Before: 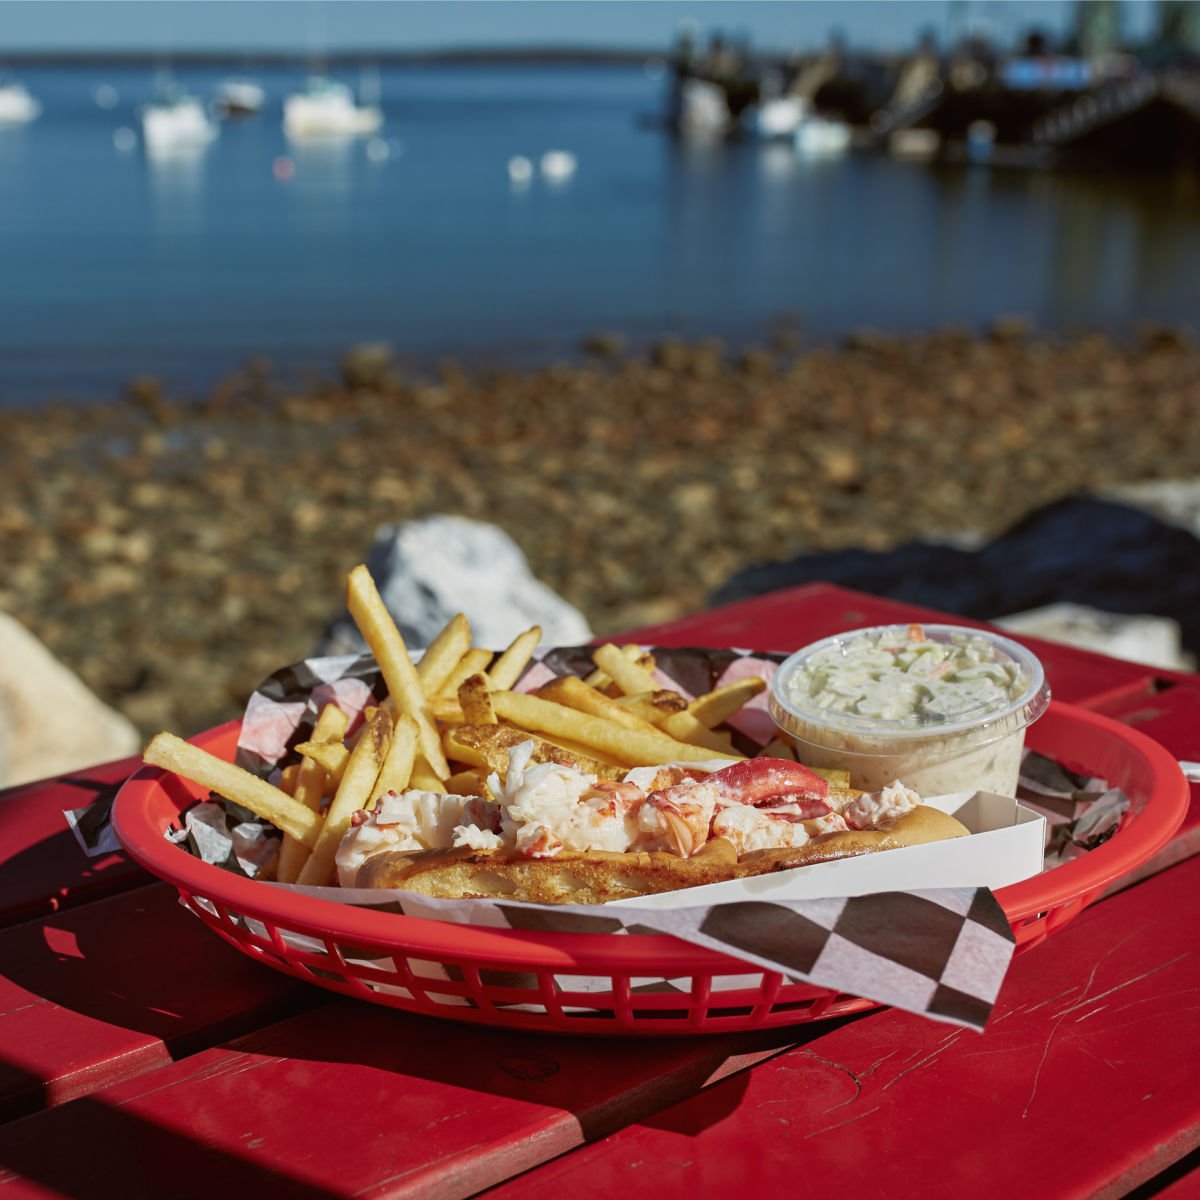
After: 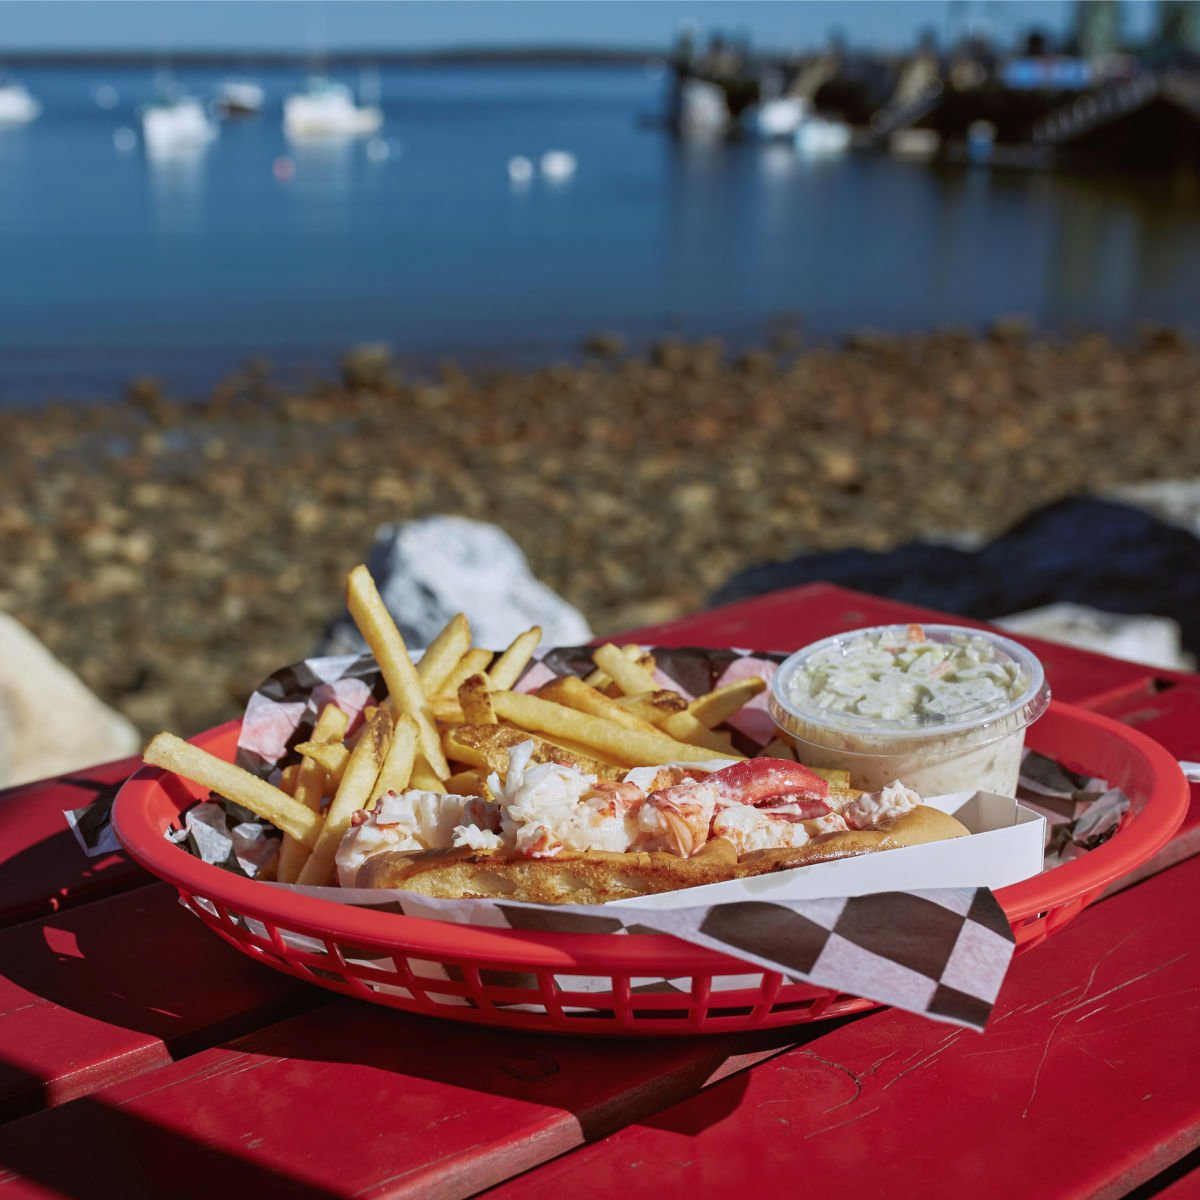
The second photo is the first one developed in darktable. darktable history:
local contrast: mode bilateral grid, contrast 100, coarseness 99, detail 96%, midtone range 0.2
color calibration: illuminant as shot in camera, x 0.358, y 0.373, temperature 4628.91 K
